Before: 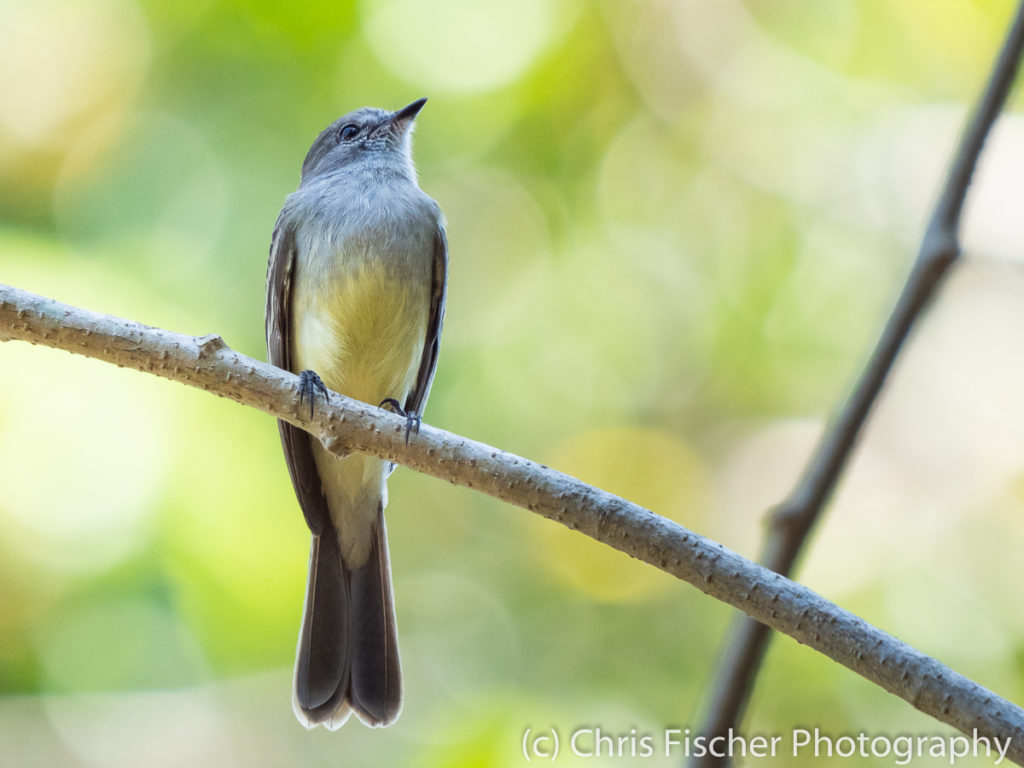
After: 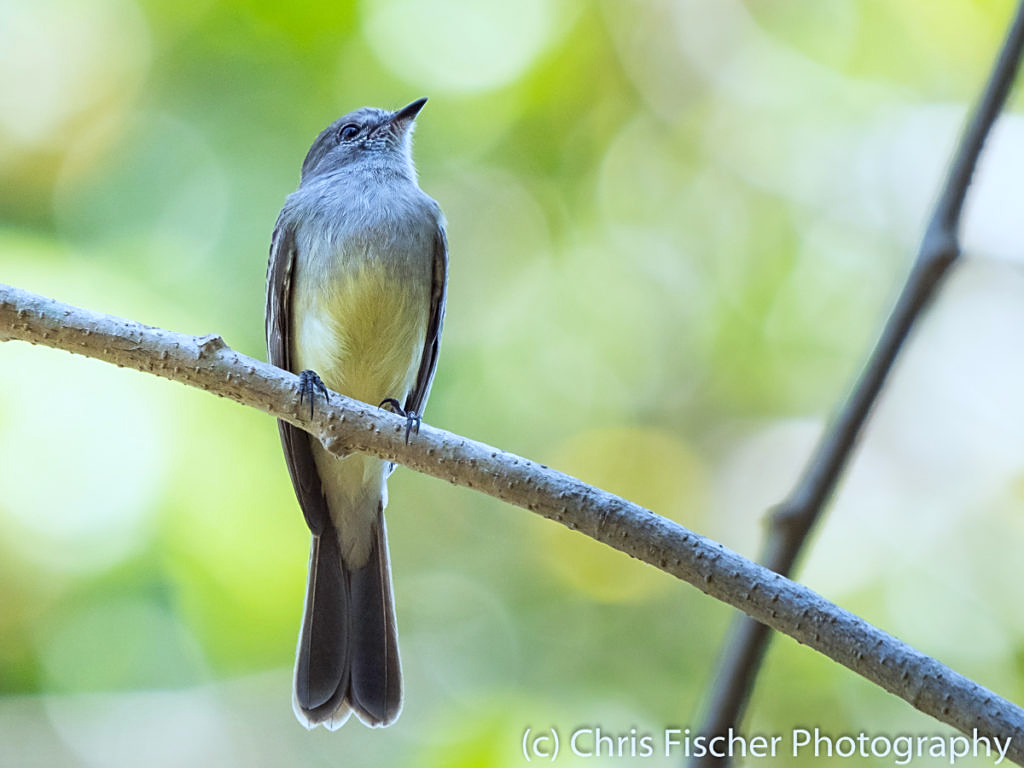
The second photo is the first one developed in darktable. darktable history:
sharpen: on, module defaults
white balance: red 0.924, blue 1.095
